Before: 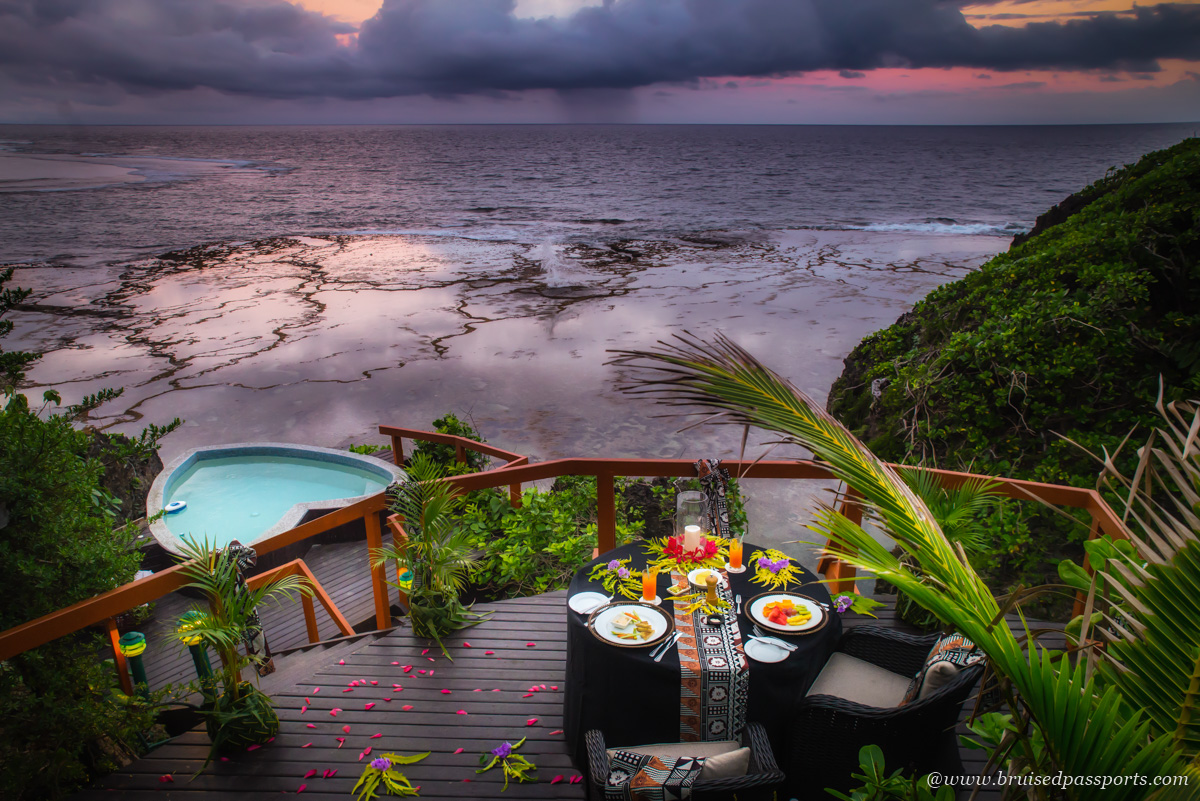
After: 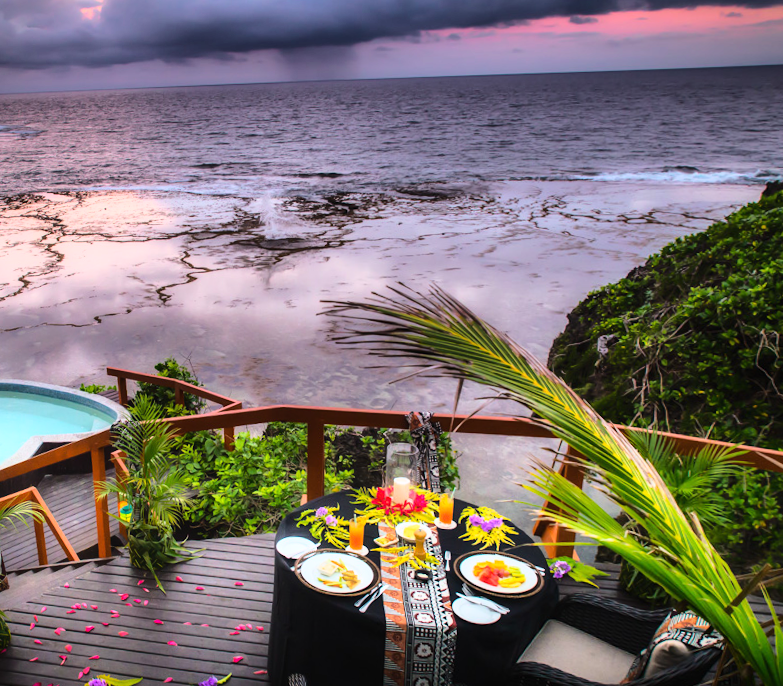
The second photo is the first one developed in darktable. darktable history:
base curve: curves: ch0 [(0, 0) (0.028, 0.03) (0.121, 0.232) (0.46, 0.748) (0.859, 0.968) (1, 1)]
crop and rotate: left 15.754%, right 17.579%
rotate and perspective: rotation 1.69°, lens shift (vertical) -0.023, lens shift (horizontal) -0.291, crop left 0.025, crop right 0.988, crop top 0.092, crop bottom 0.842
